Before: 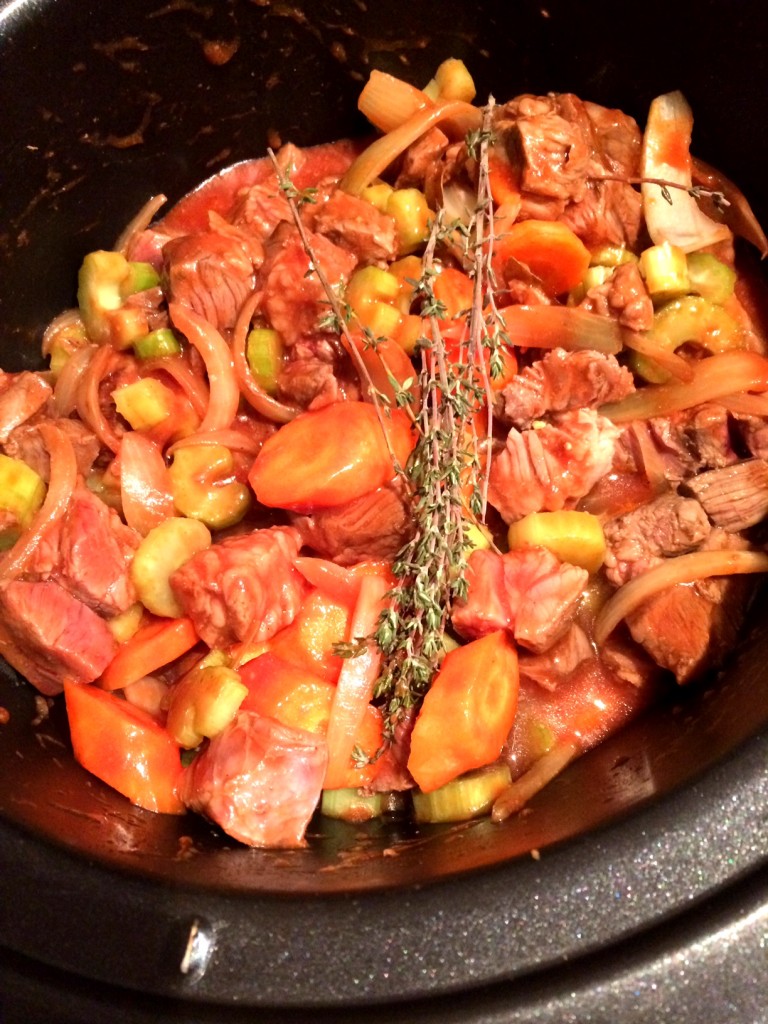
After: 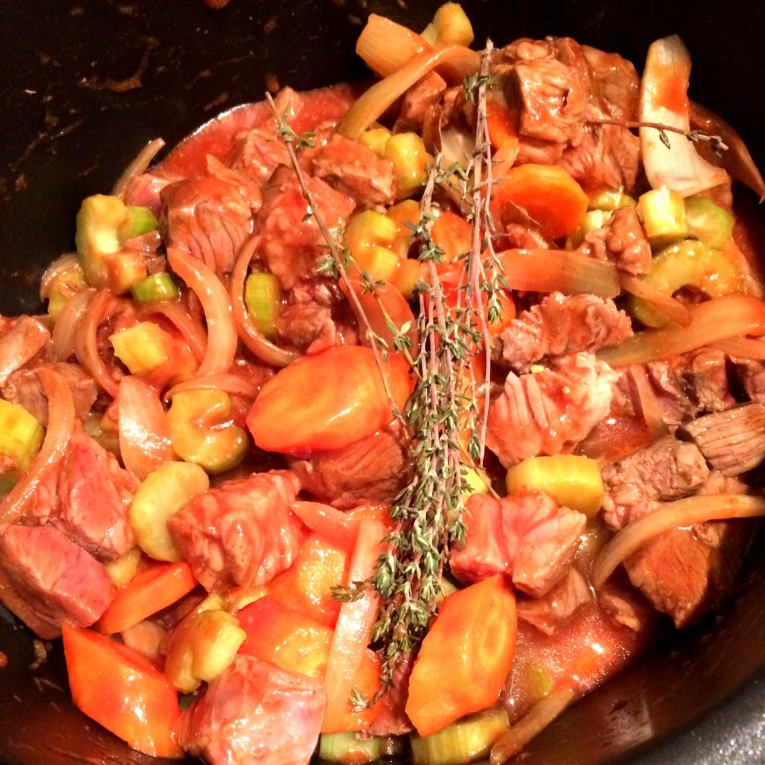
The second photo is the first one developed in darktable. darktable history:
crop: left 0.287%, top 5.473%, bottom 19.81%
